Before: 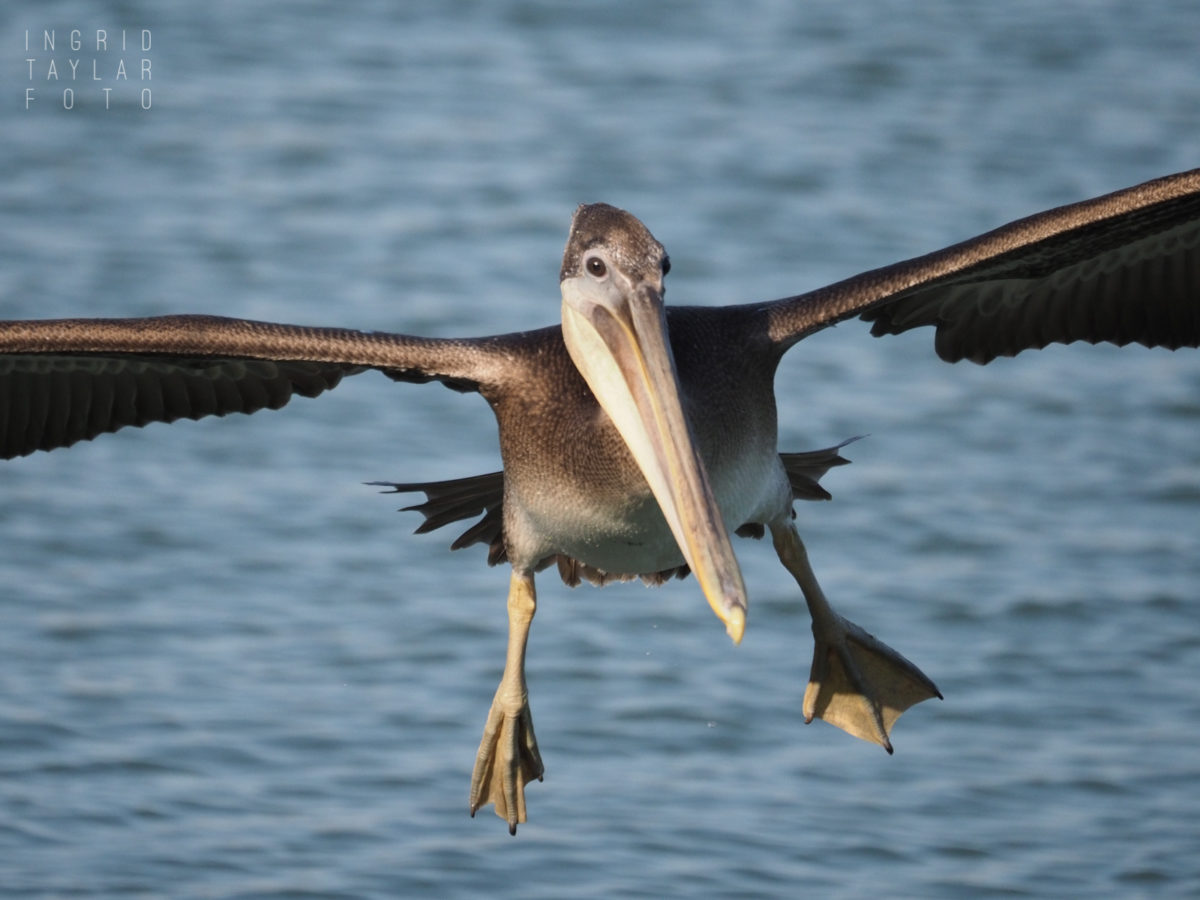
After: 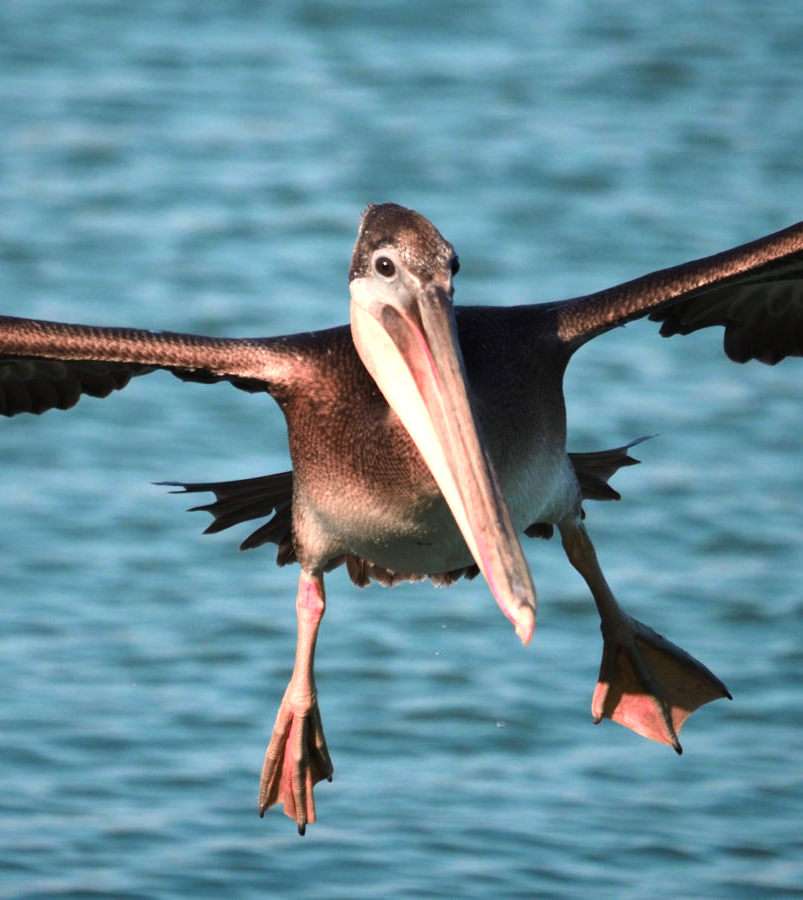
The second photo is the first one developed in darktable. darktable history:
color balance rgb: shadows lift › luminance -20.408%, perceptual saturation grading › global saturation 29.753%, perceptual brilliance grading › global brilliance 15.254%, perceptual brilliance grading › shadows -35.342%, global vibrance 20%
color zones: curves: ch2 [(0, 0.488) (0.143, 0.417) (0.286, 0.212) (0.429, 0.179) (0.571, 0.154) (0.714, 0.415) (0.857, 0.495) (1, 0.488)]
exposure: exposure 0.201 EV, compensate highlight preservation false
shadows and highlights: shadows -20.01, white point adjustment -2.07, highlights -34.82
crop and rotate: left 17.662%, right 15.341%
